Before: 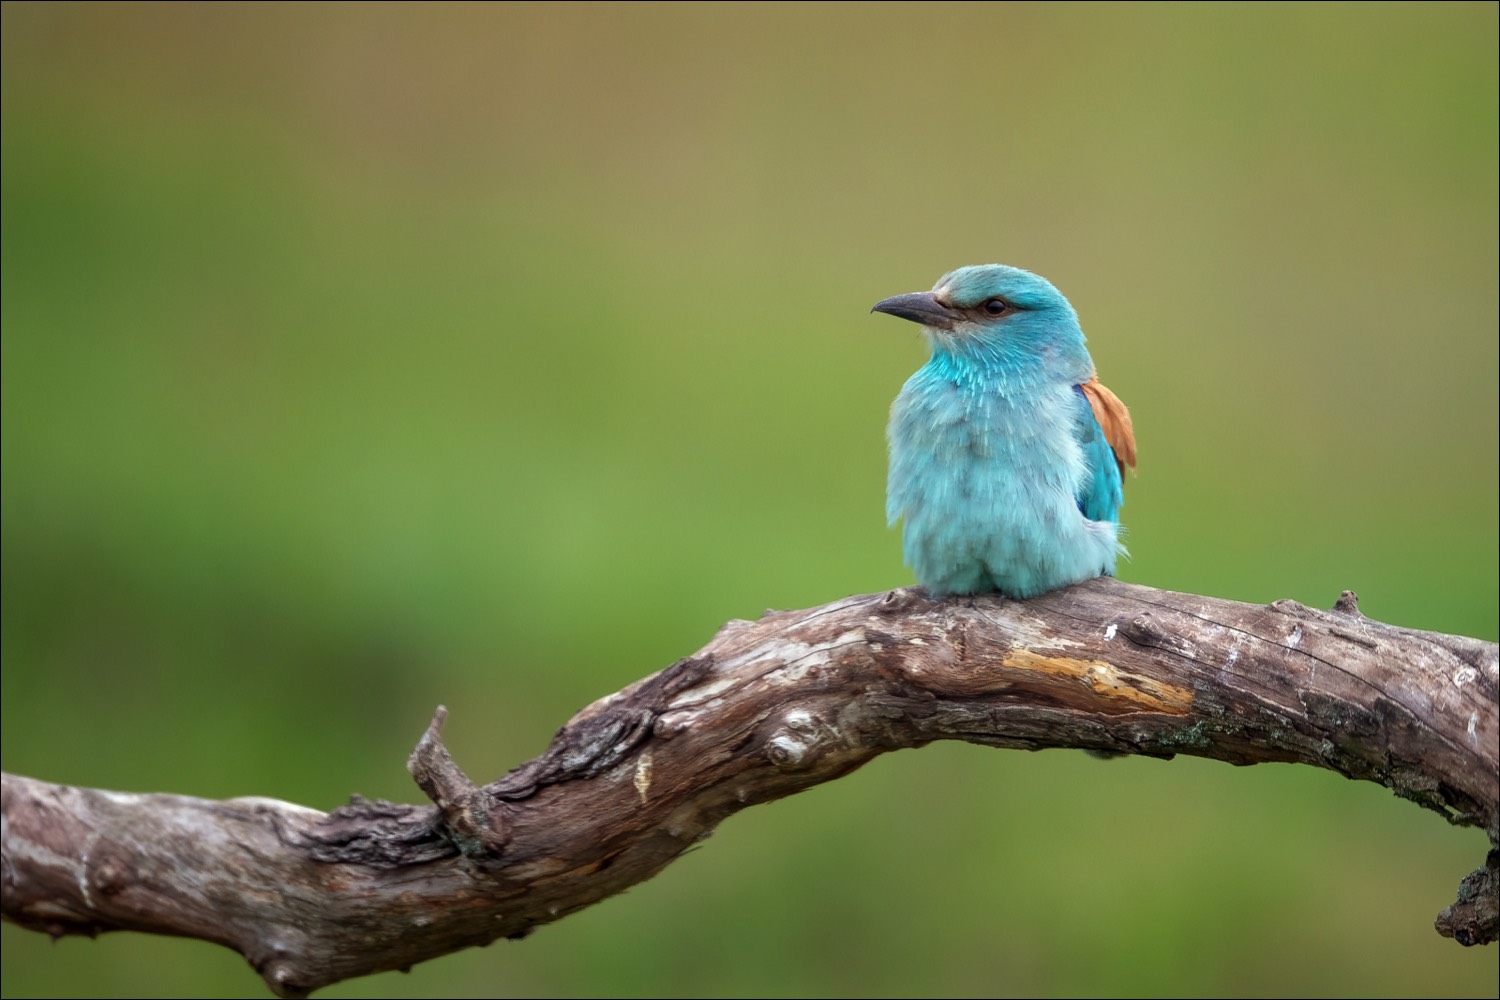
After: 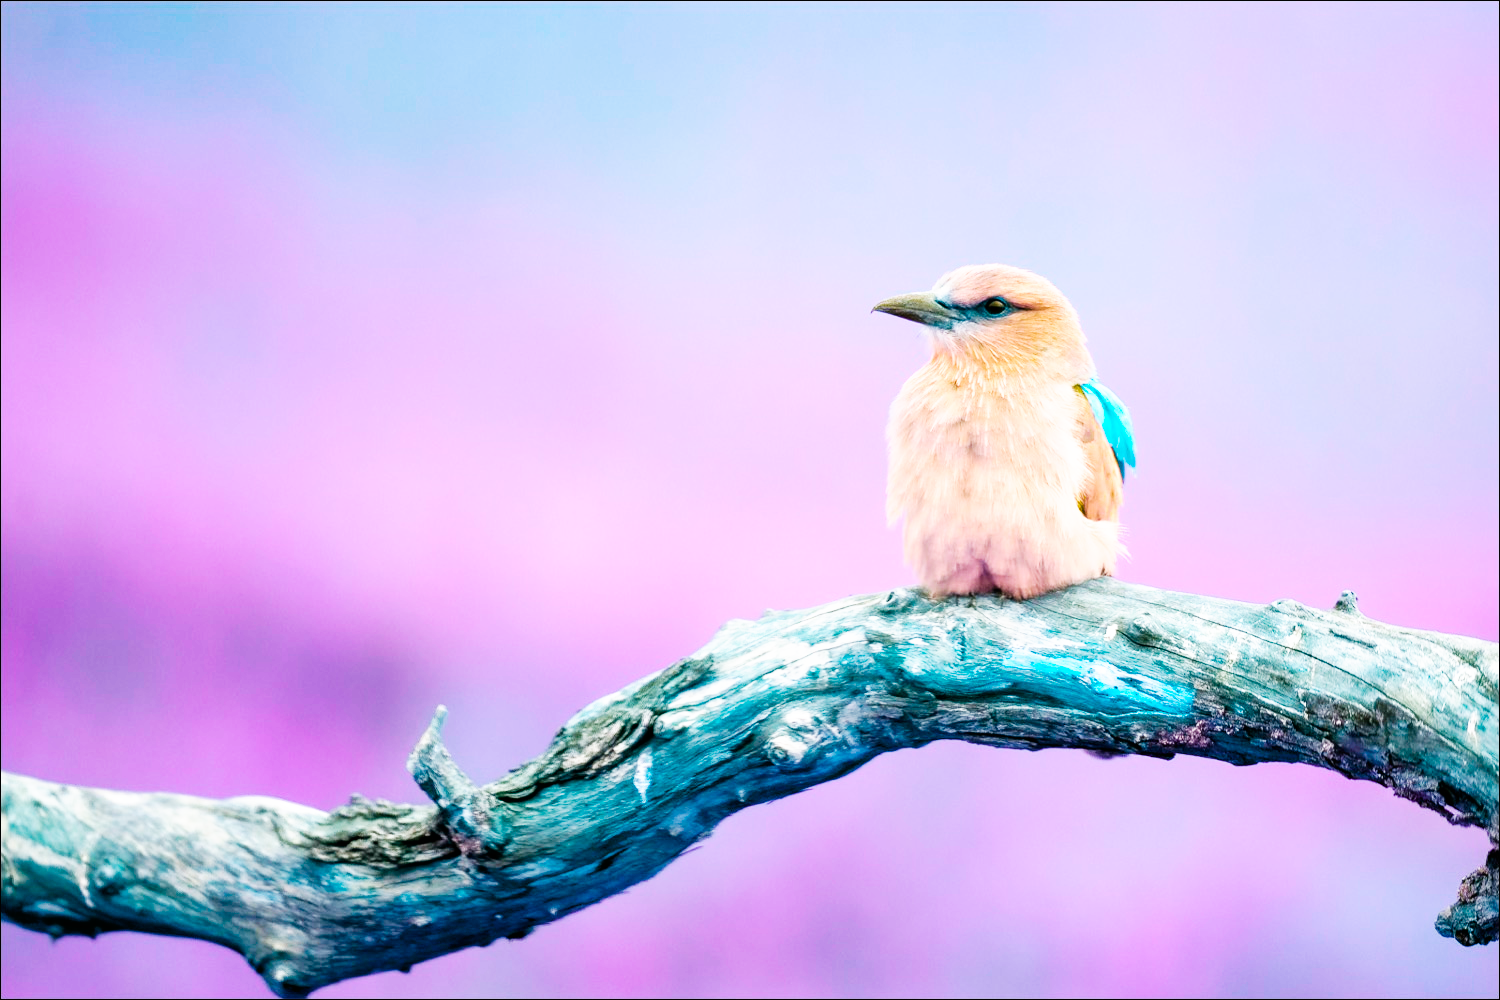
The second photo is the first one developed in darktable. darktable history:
base curve: curves: ch0 [(0, 0) (0.007, 0.004) (0.027, 0.03) (0.046, 0.07) (0.207, 0.54) (0.442, 0.872) (0.673, 0.972) (1, 1)], preserve colors none
color balance rgb: hue shift 180°, global vibrance 50%, contrast 0.32%
